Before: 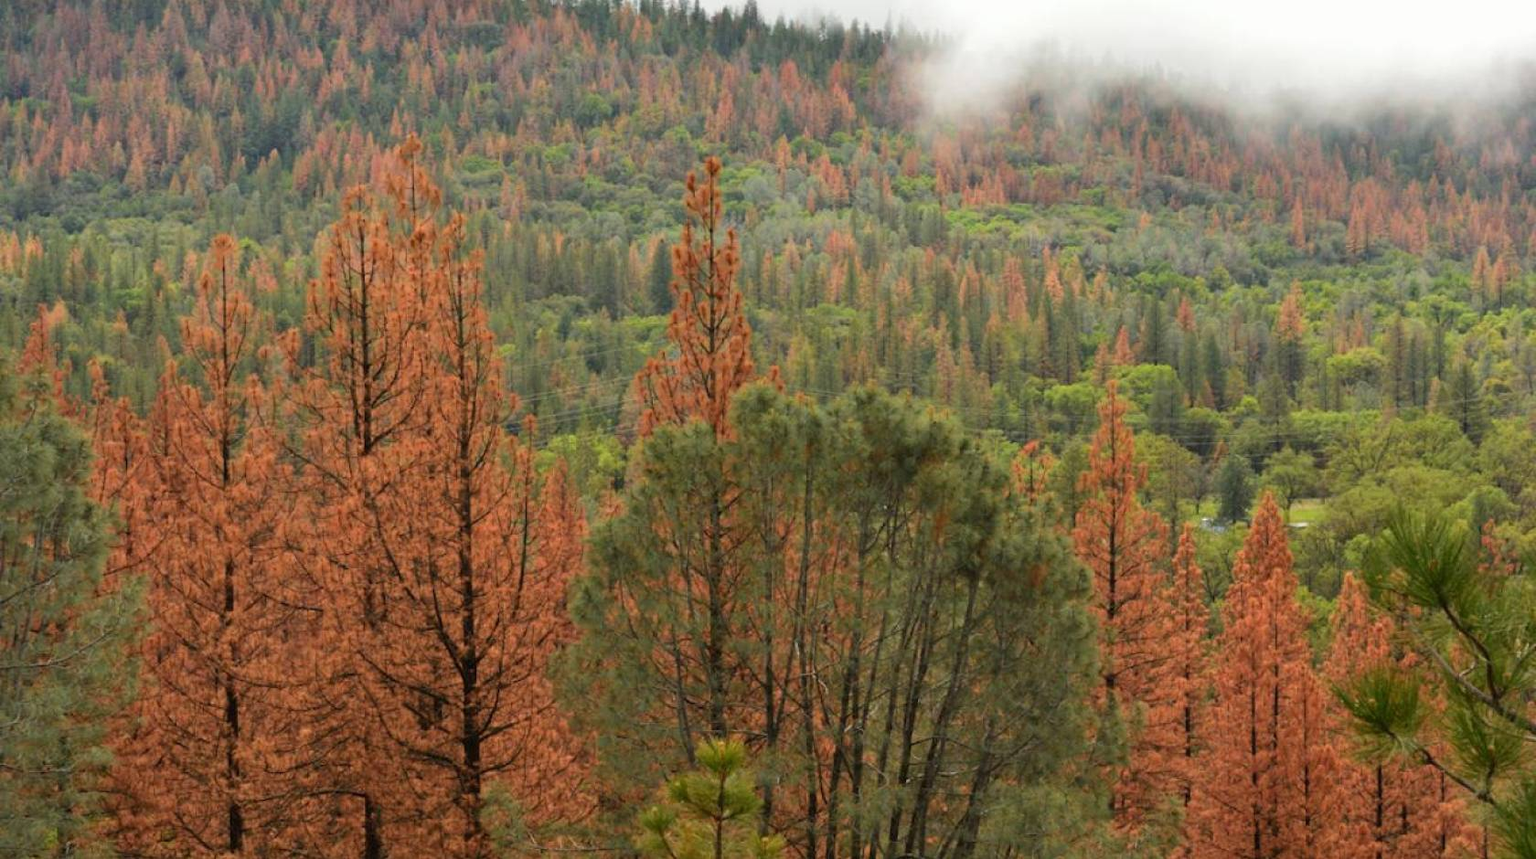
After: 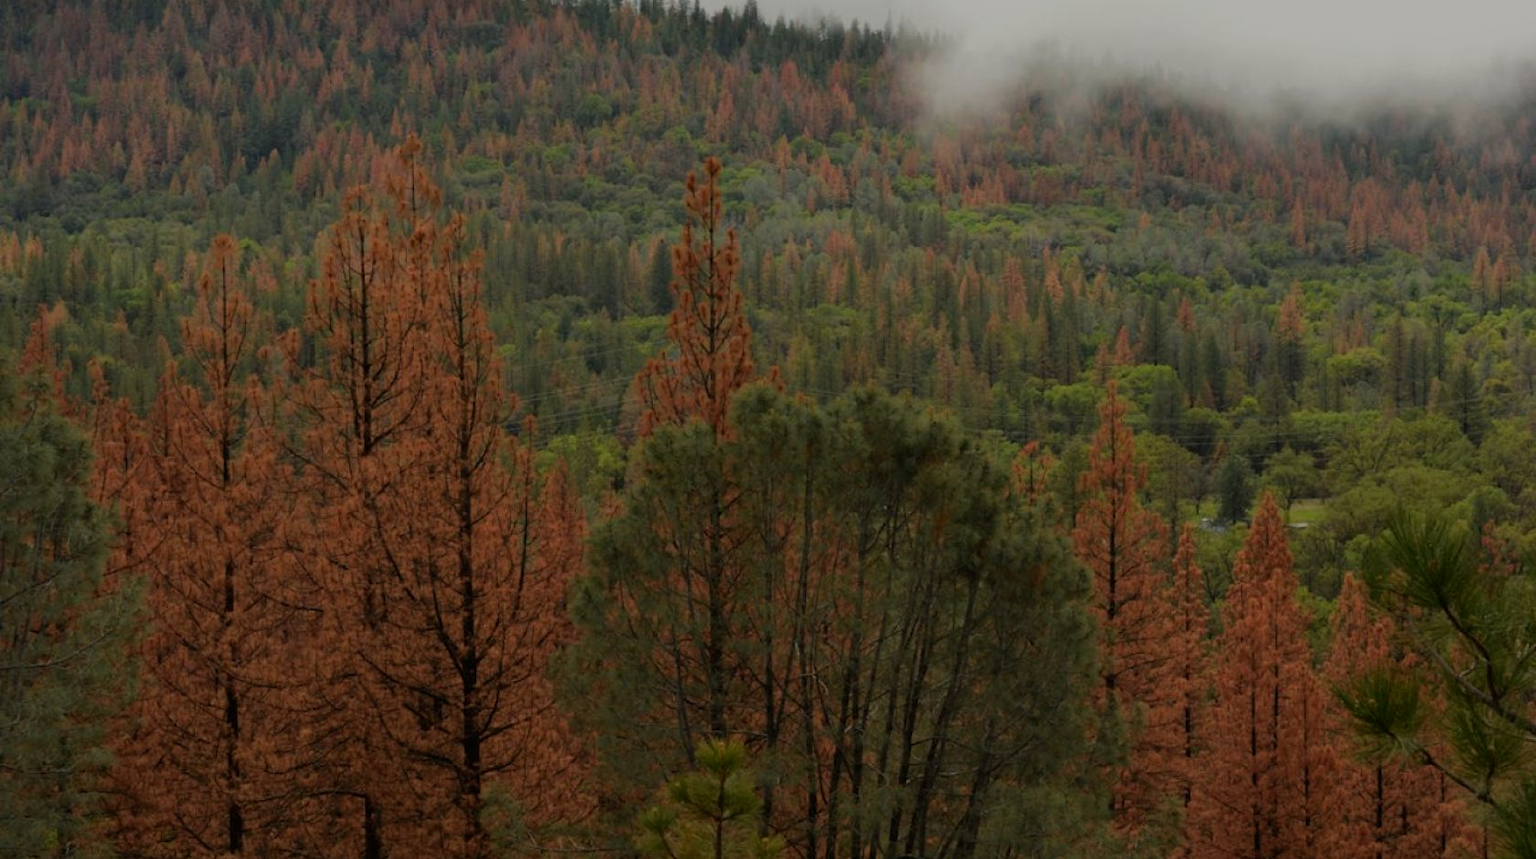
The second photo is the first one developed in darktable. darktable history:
exposure: exposure -1.554 EV, compensate highlight preservation false
color correction: highlights b* 2.94
tone equalizer: -8 EV -0.445 EV, -7 EV -0.405 EV, -6 EV -0.312 EV, -5 EV -0.235 EV, -3 EV 0.22 EV, -2 EV 0.329 EV, -1 EV 0.408 EV, +0 EV 0.408 EV, mask exposure compensation -0.498 EV
